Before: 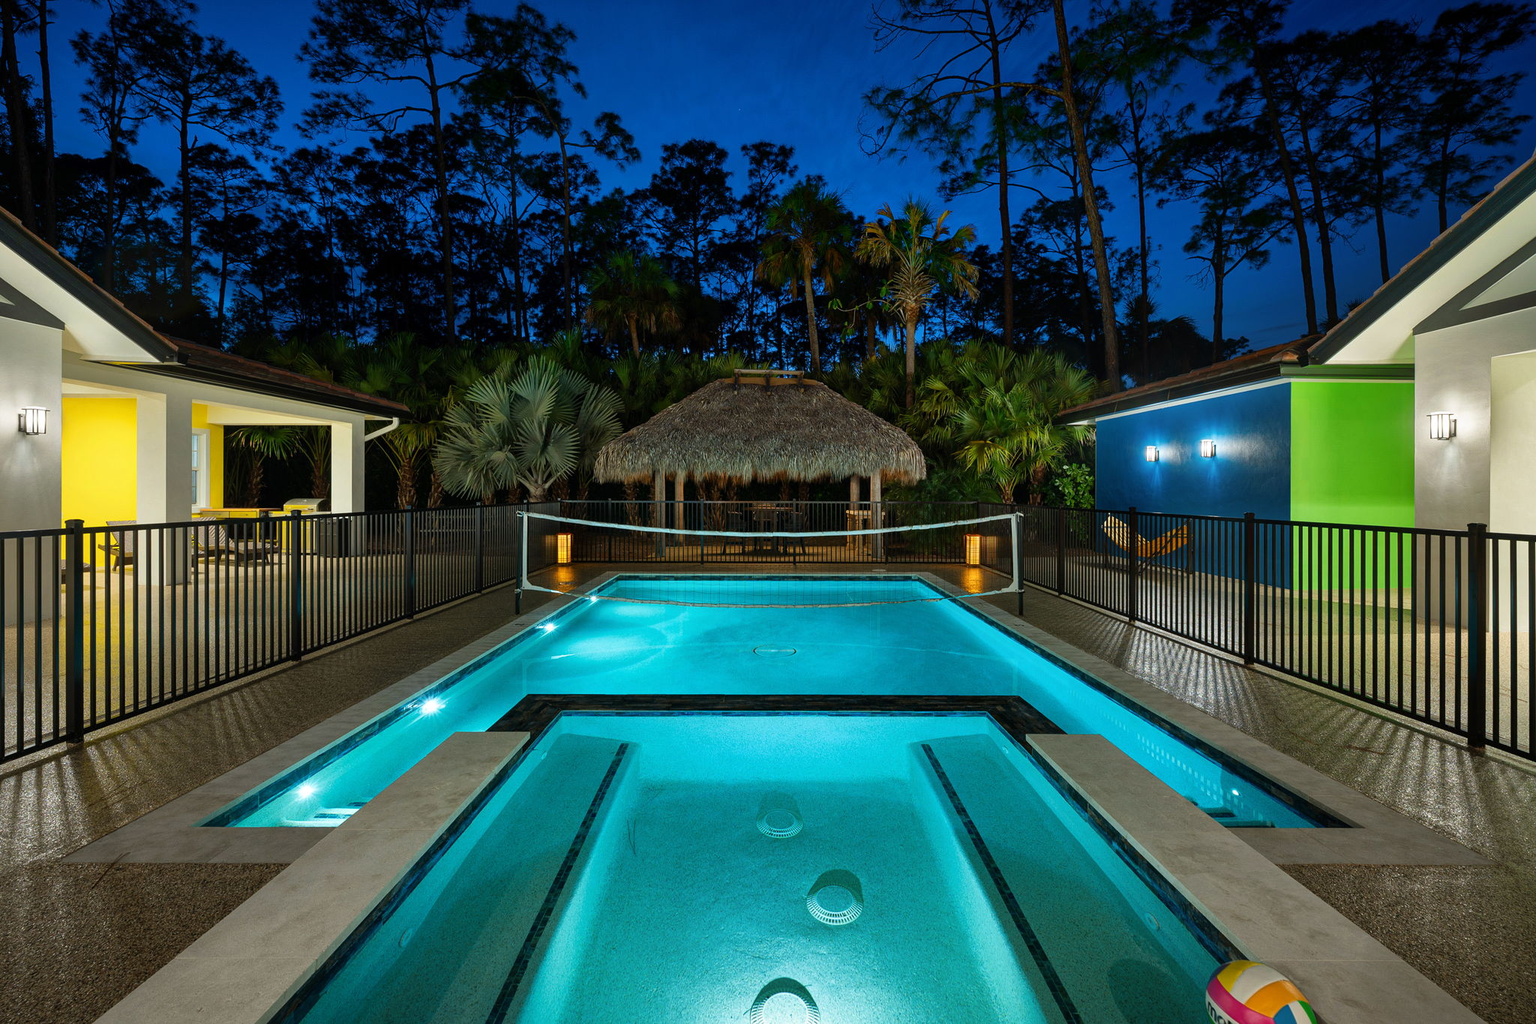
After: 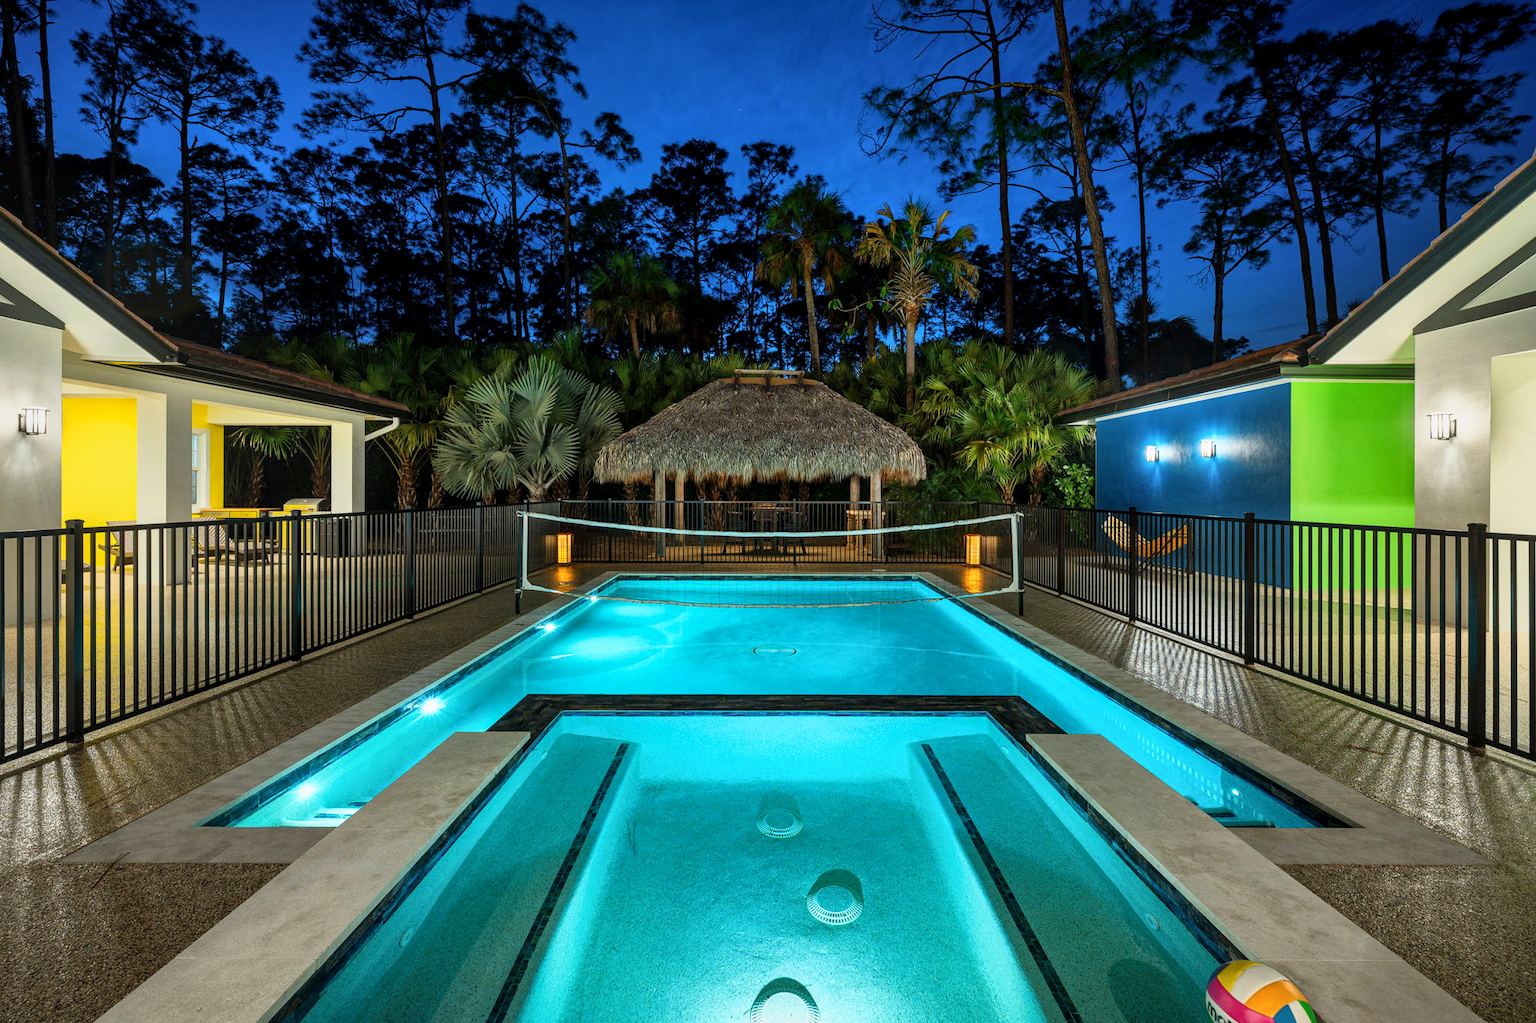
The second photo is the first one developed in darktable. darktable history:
base curve: curves: ch0 [(0, 0) (0.088, 0.125) (0.176, 0.251) (0.354, 0.501) (0.613, 0.749) (1, 0.877)]
local contrast: on, module defaults
